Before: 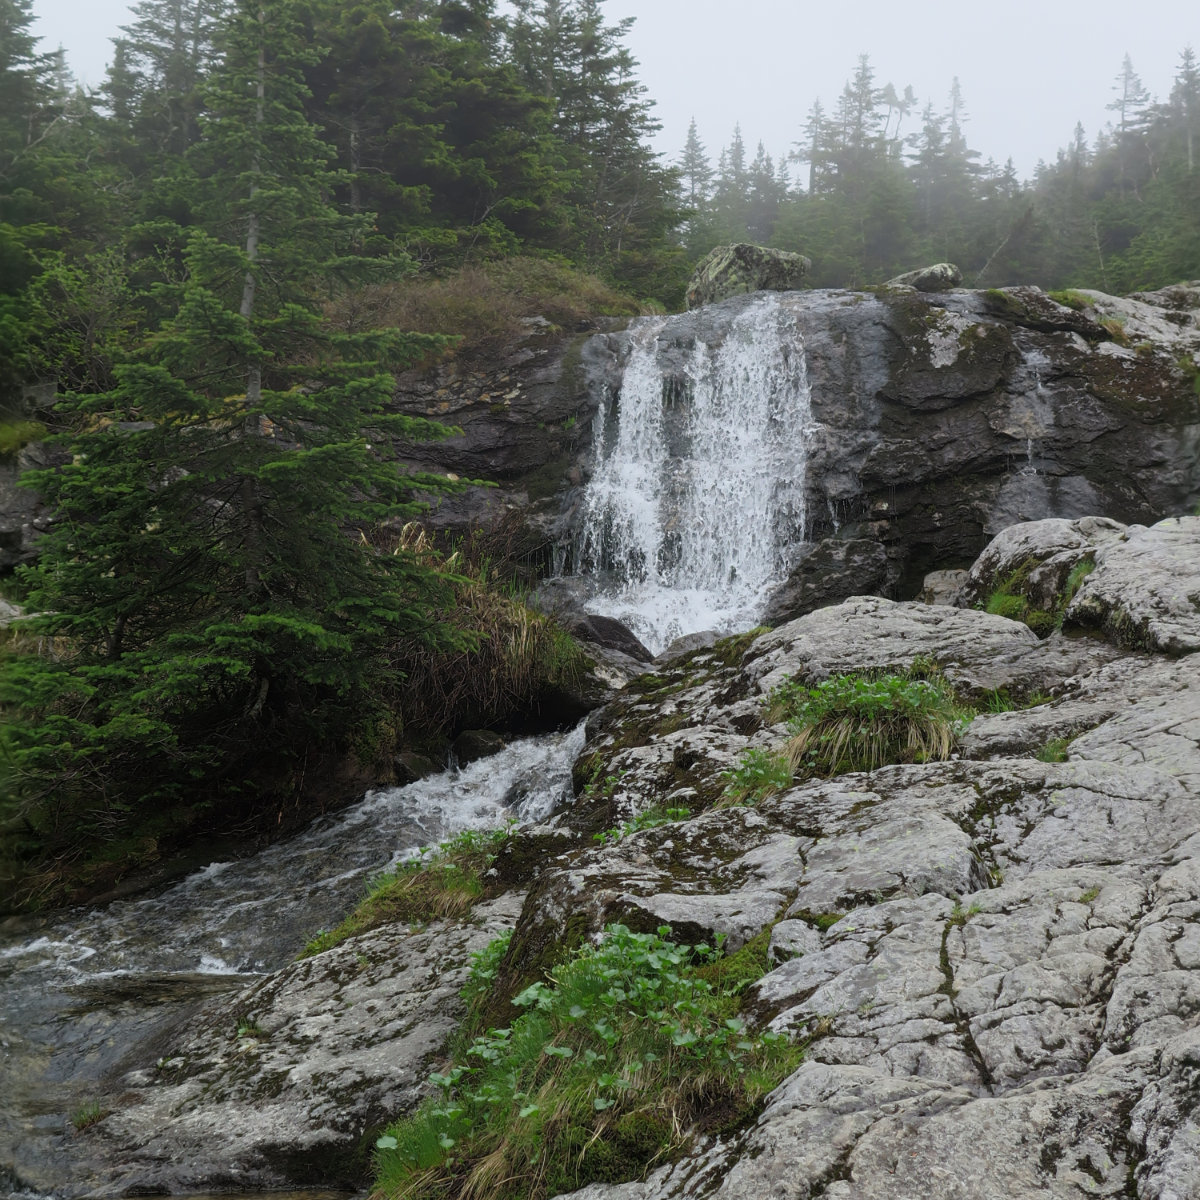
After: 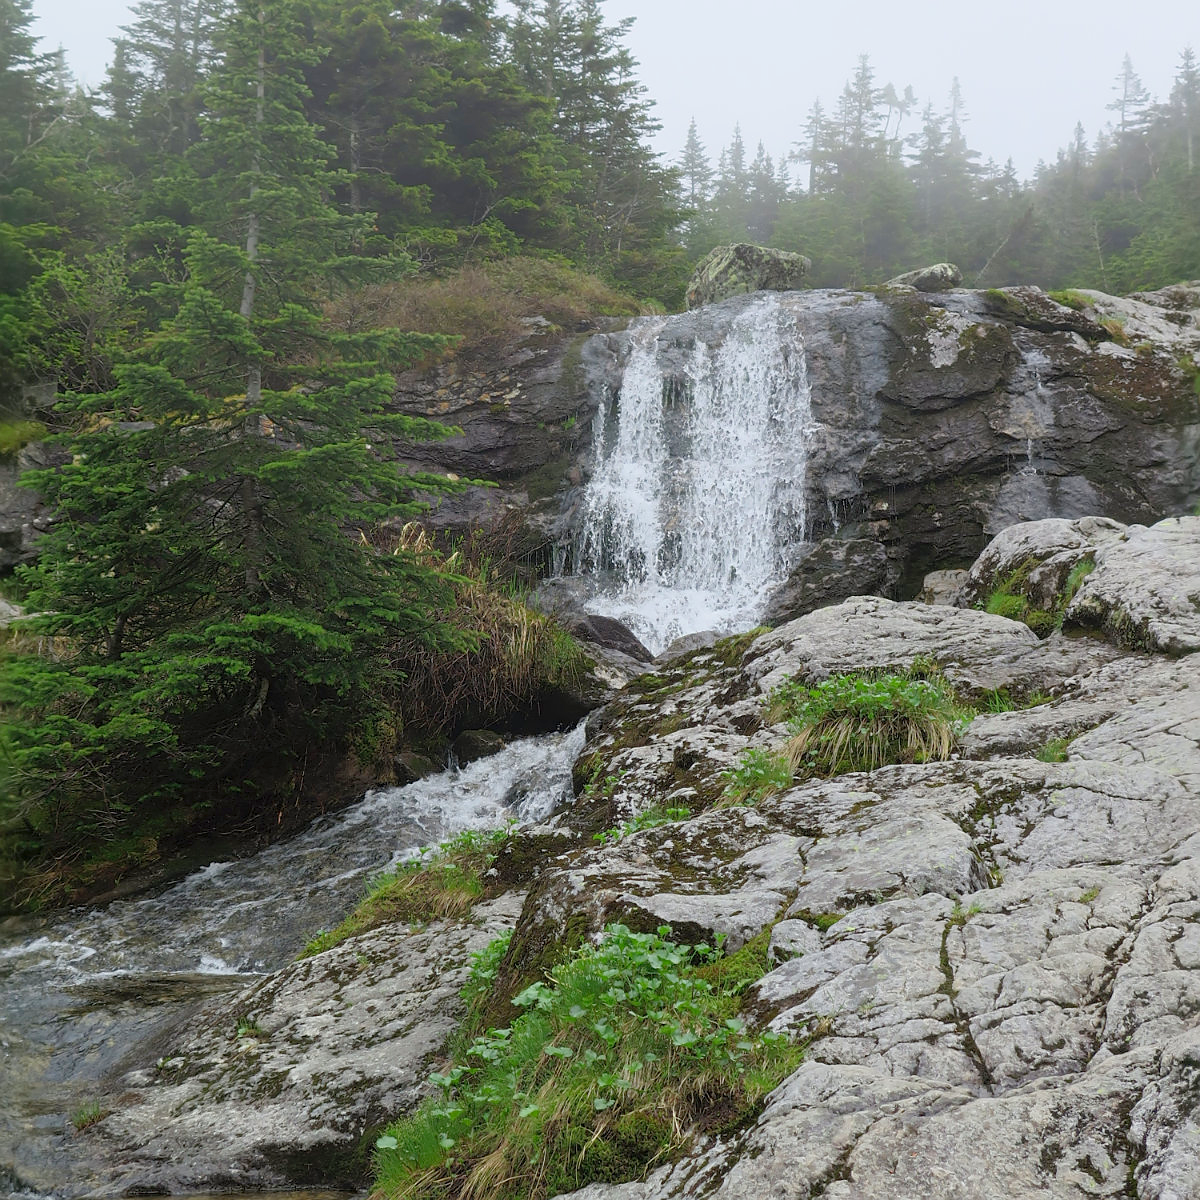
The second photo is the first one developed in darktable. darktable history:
tone equalizer: on, module defaults
sharpen: radius 1.031
levels: white 99.92%, levels [0, 0.445, 1]
